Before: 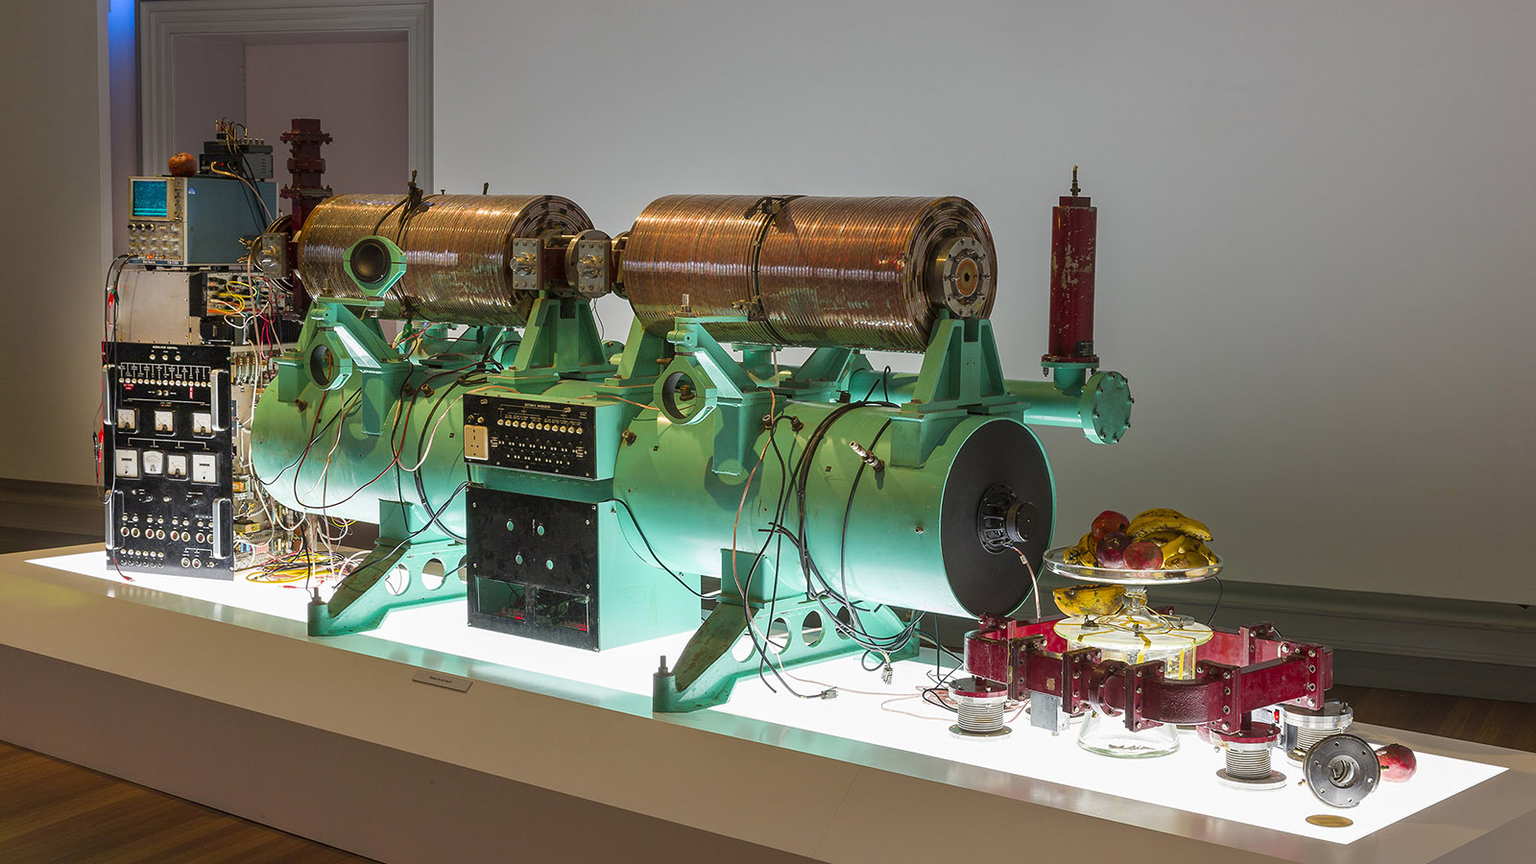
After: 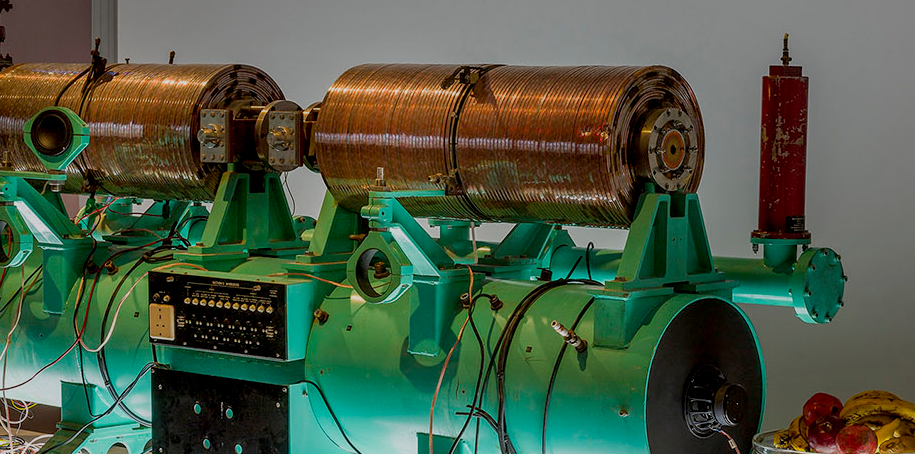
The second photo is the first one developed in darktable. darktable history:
exposure: black level correction 0.011, exposure -0.478 EV, compensate highlight preservation false
crop: left 20.932%, top 15.471%, right 21.848%, bottom 34.081%
local contrast: detail 110%
